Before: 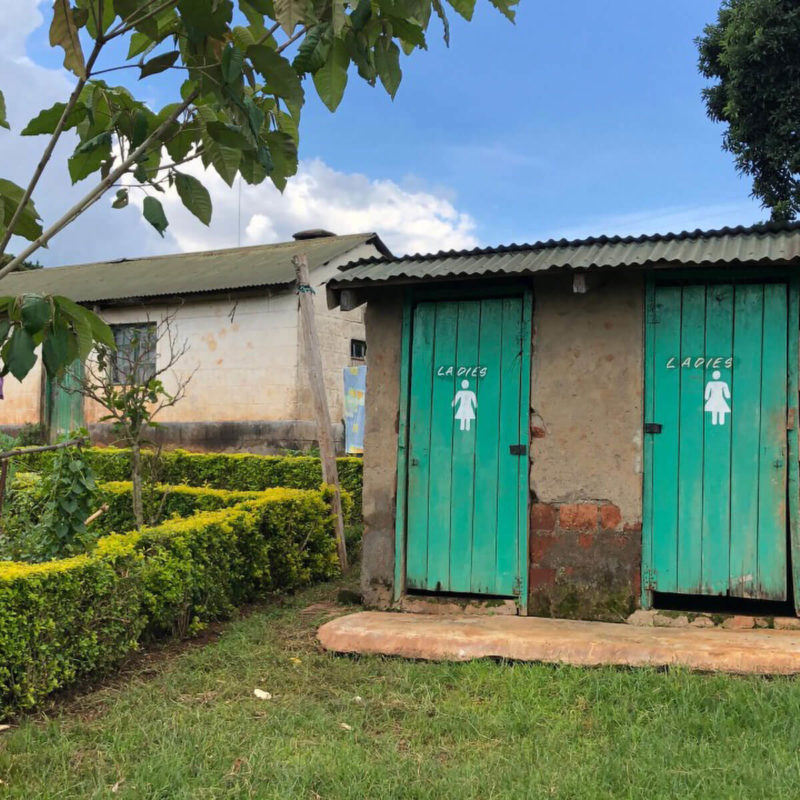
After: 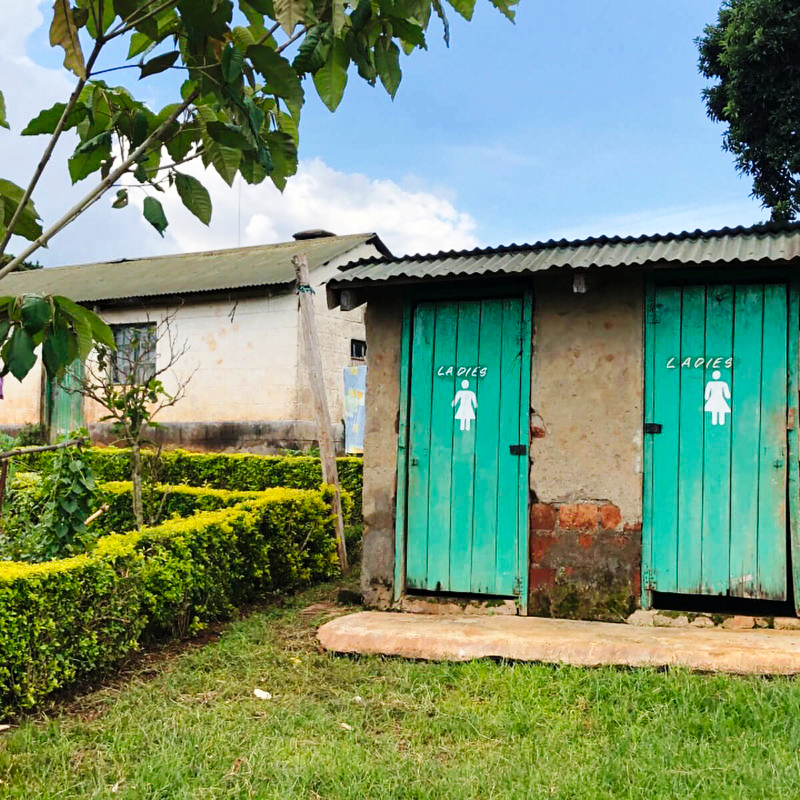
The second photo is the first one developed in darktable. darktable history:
white balance: emerald 1
base curve: curves: ch0 [(0, 0) (0.036, 0.025) (0.121, 0.166) (0.206, 0.329) (0.605, 0.79) (1, 1)], preserve colors none
sharpen: amount 0.2
exposure: compensate highlight preservation false
